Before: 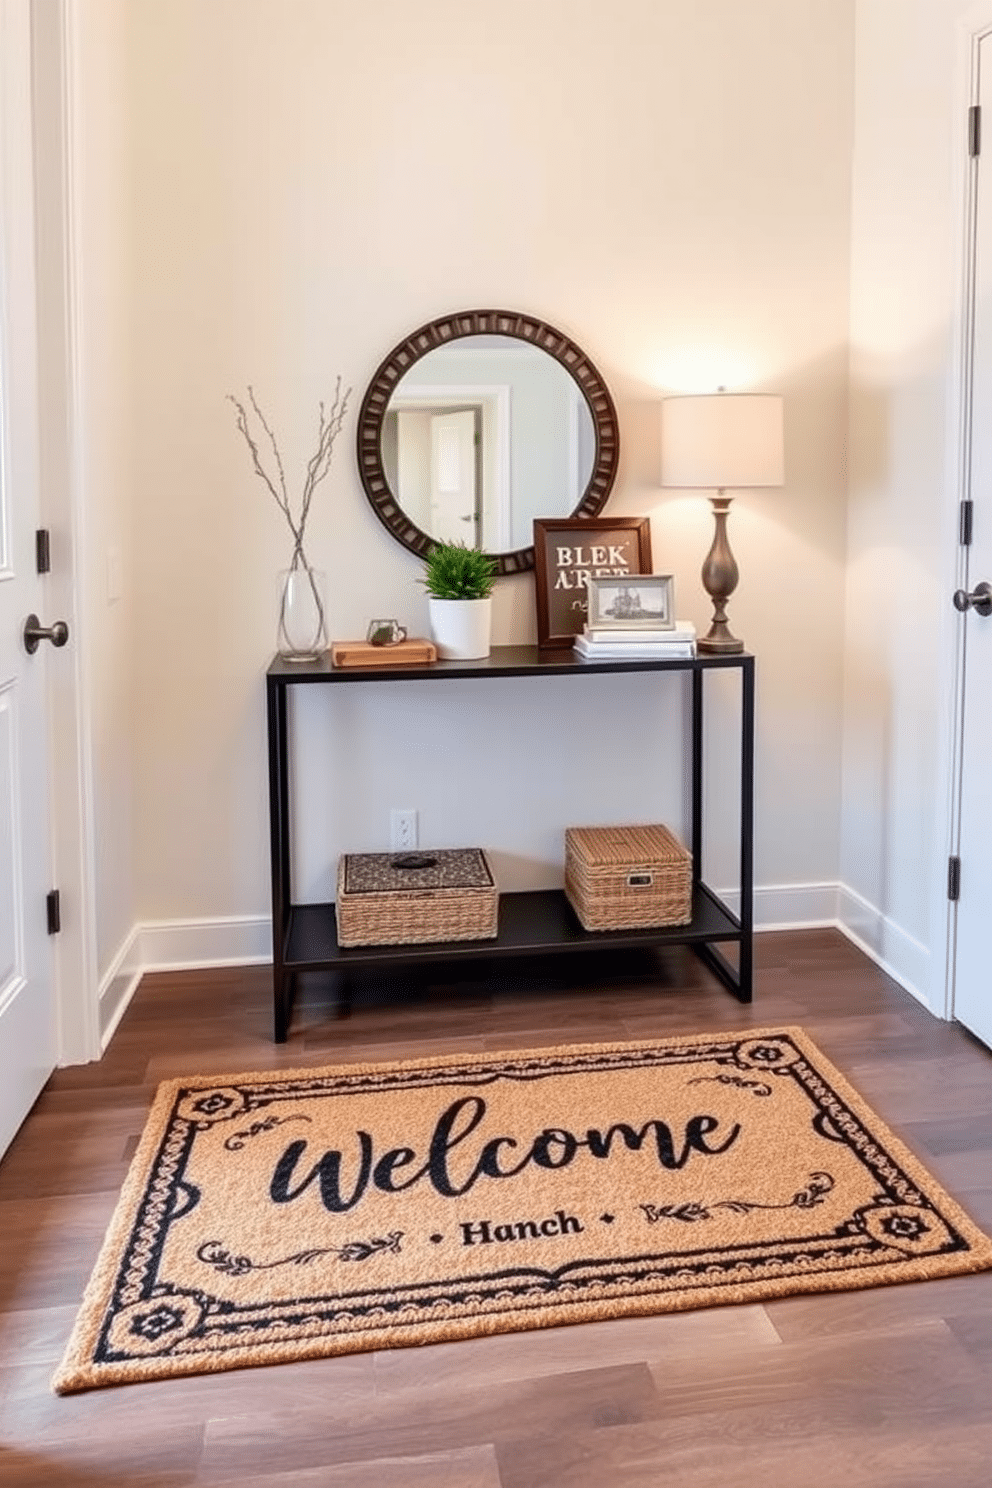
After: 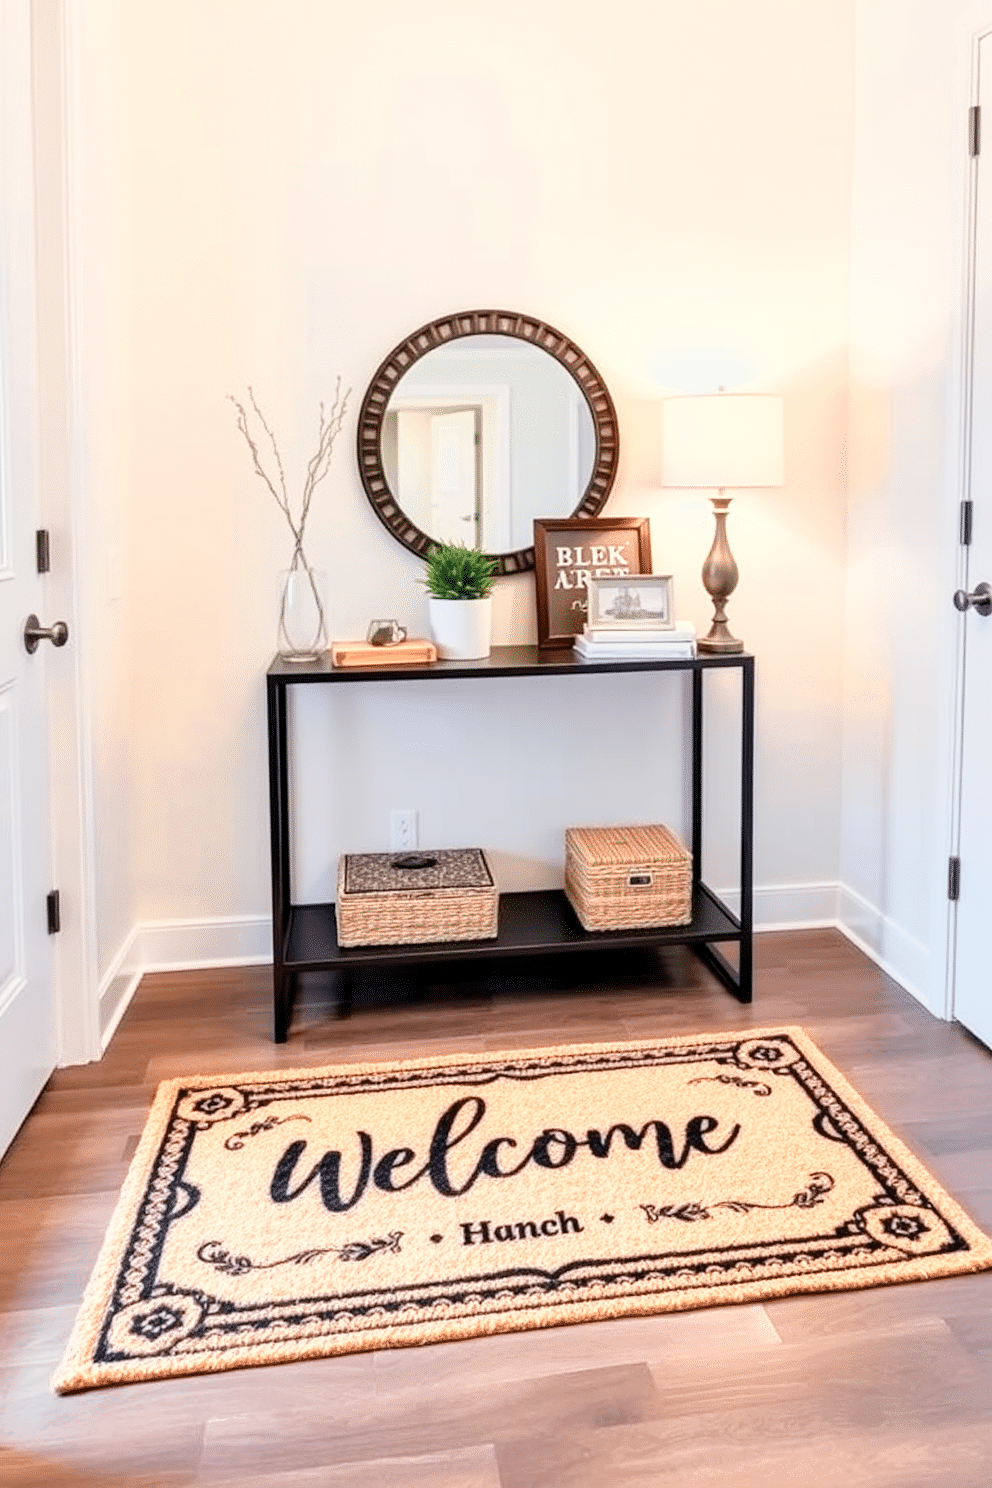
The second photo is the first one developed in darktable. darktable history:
exposure: black level correction 0, exposure 0.699 EV, compensate exposure bias true, compensate highlight preservation false
filmic rgb: middle gray luminance 18.33%, black relative exposure -11.22 EV, white relative exposure 3.7 EV, target black luminance 0%, hardness 5.85, latitude 56.84%, contrast 0.964, shadows ↔ highlights balance 49.93%
color zones: curves: ch0 [(0.018, 0.548) (0.197, 0.654) (0.425, 0.447) (0.605, 0.658) (0.732, 0.579)]; ch1 [(0.105, 0.531) (0.224, 0.531) (0.386, 0.39) (0.618, 0.456) (0.732, 0.456) (0.956, 0.421)]; ch2 [(0.039, 0.583) (0.215, 0.465) (0.399, 0.544) (0.465, 0.548) (0.614, 0.447) (0.724, 0.43) (0.882, 0.623) (0.956, 0.632)]
